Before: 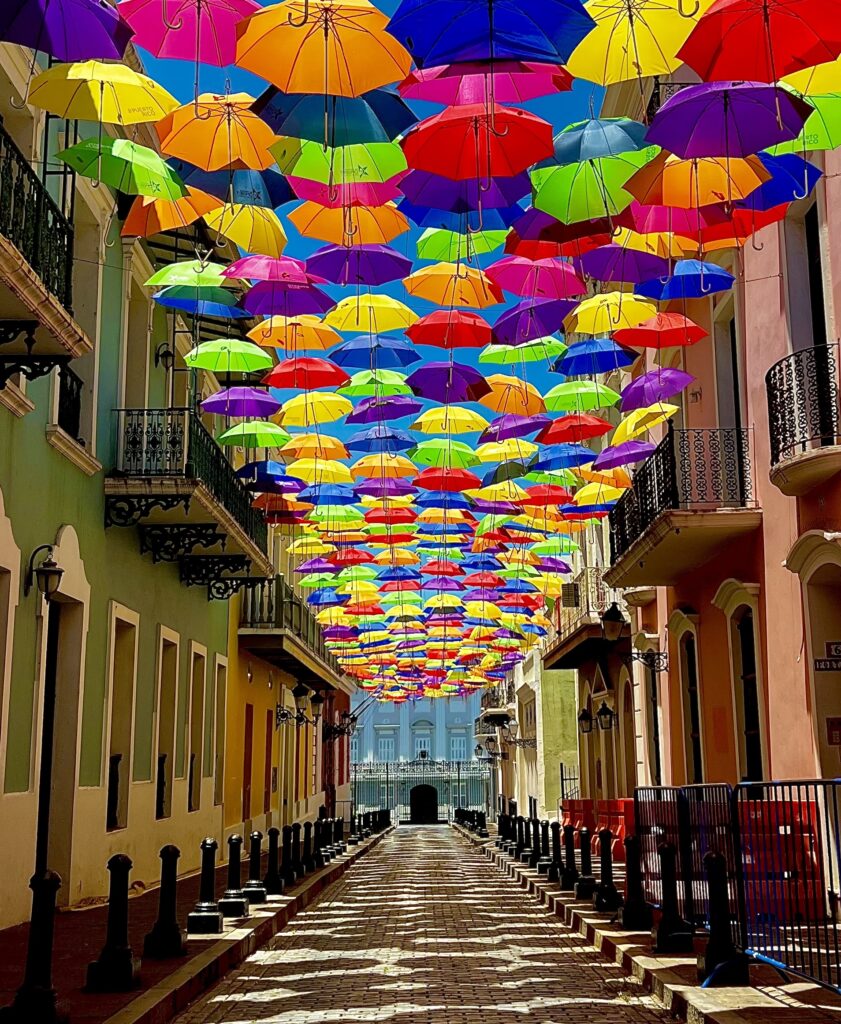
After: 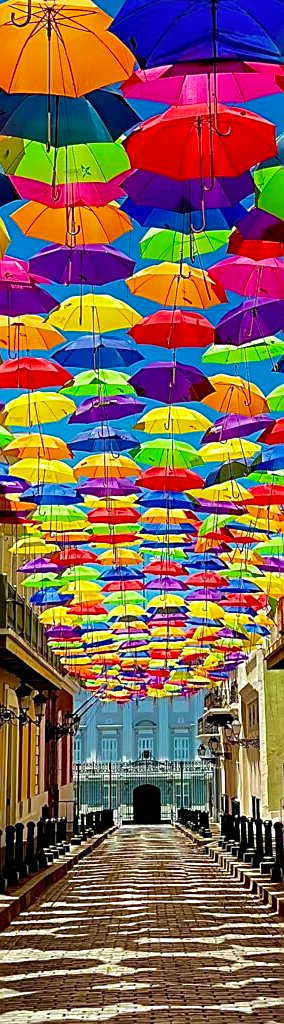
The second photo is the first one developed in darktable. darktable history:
crop: left 32.938%, right 33.217%
shadows and highlights: shadows 53.09, soften with gaussian
velvia: strength 6.54%
sharpen: on, module defaults
